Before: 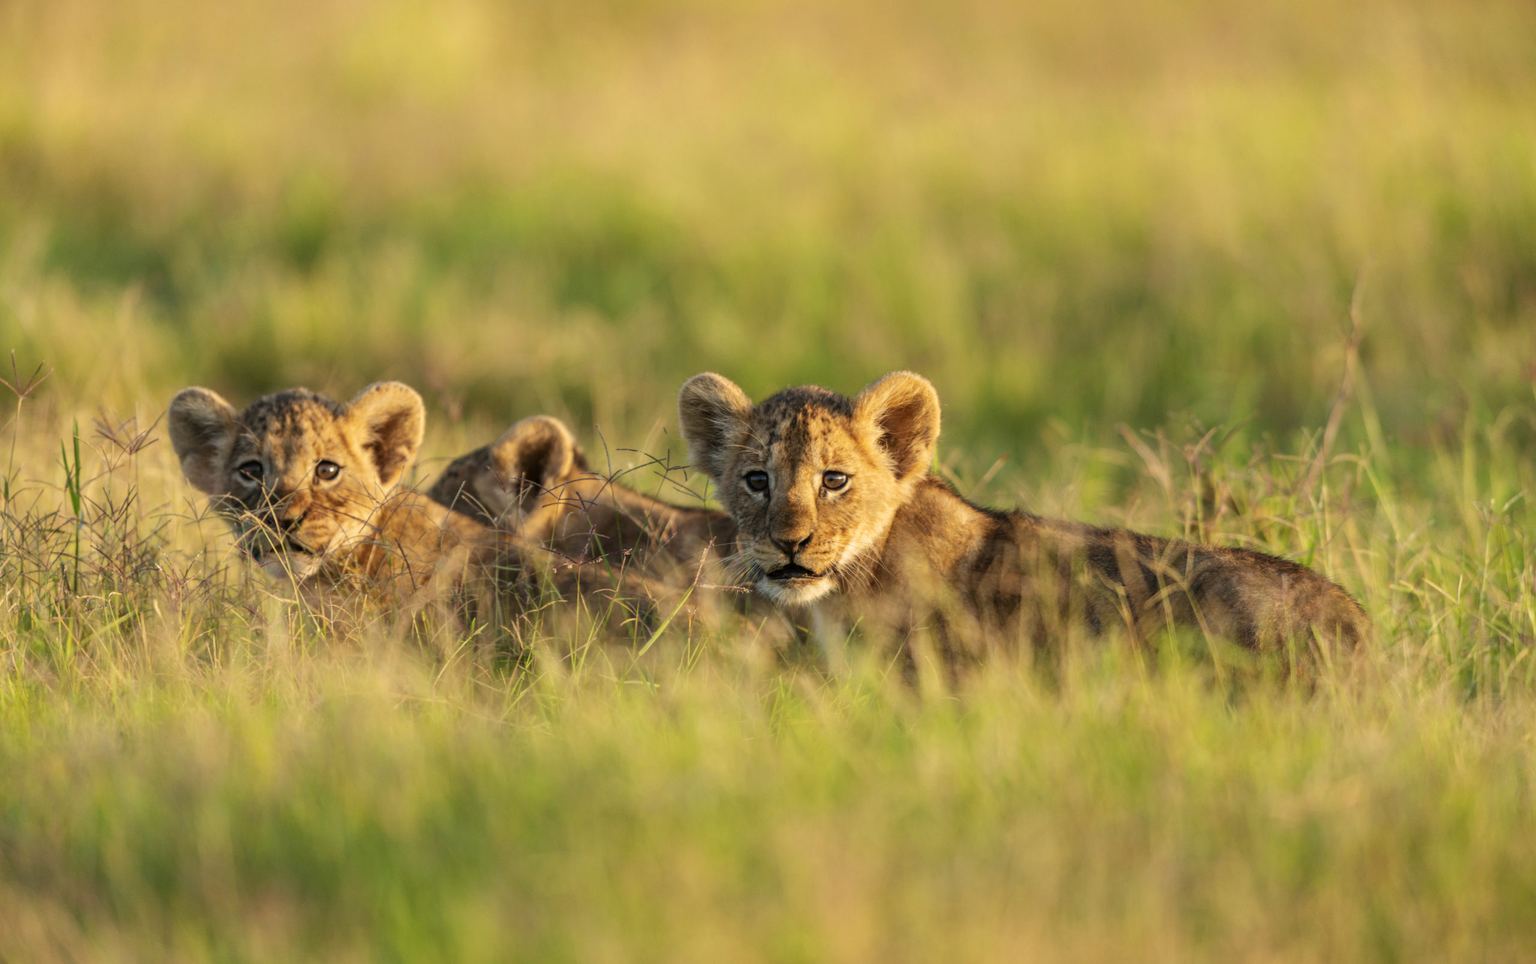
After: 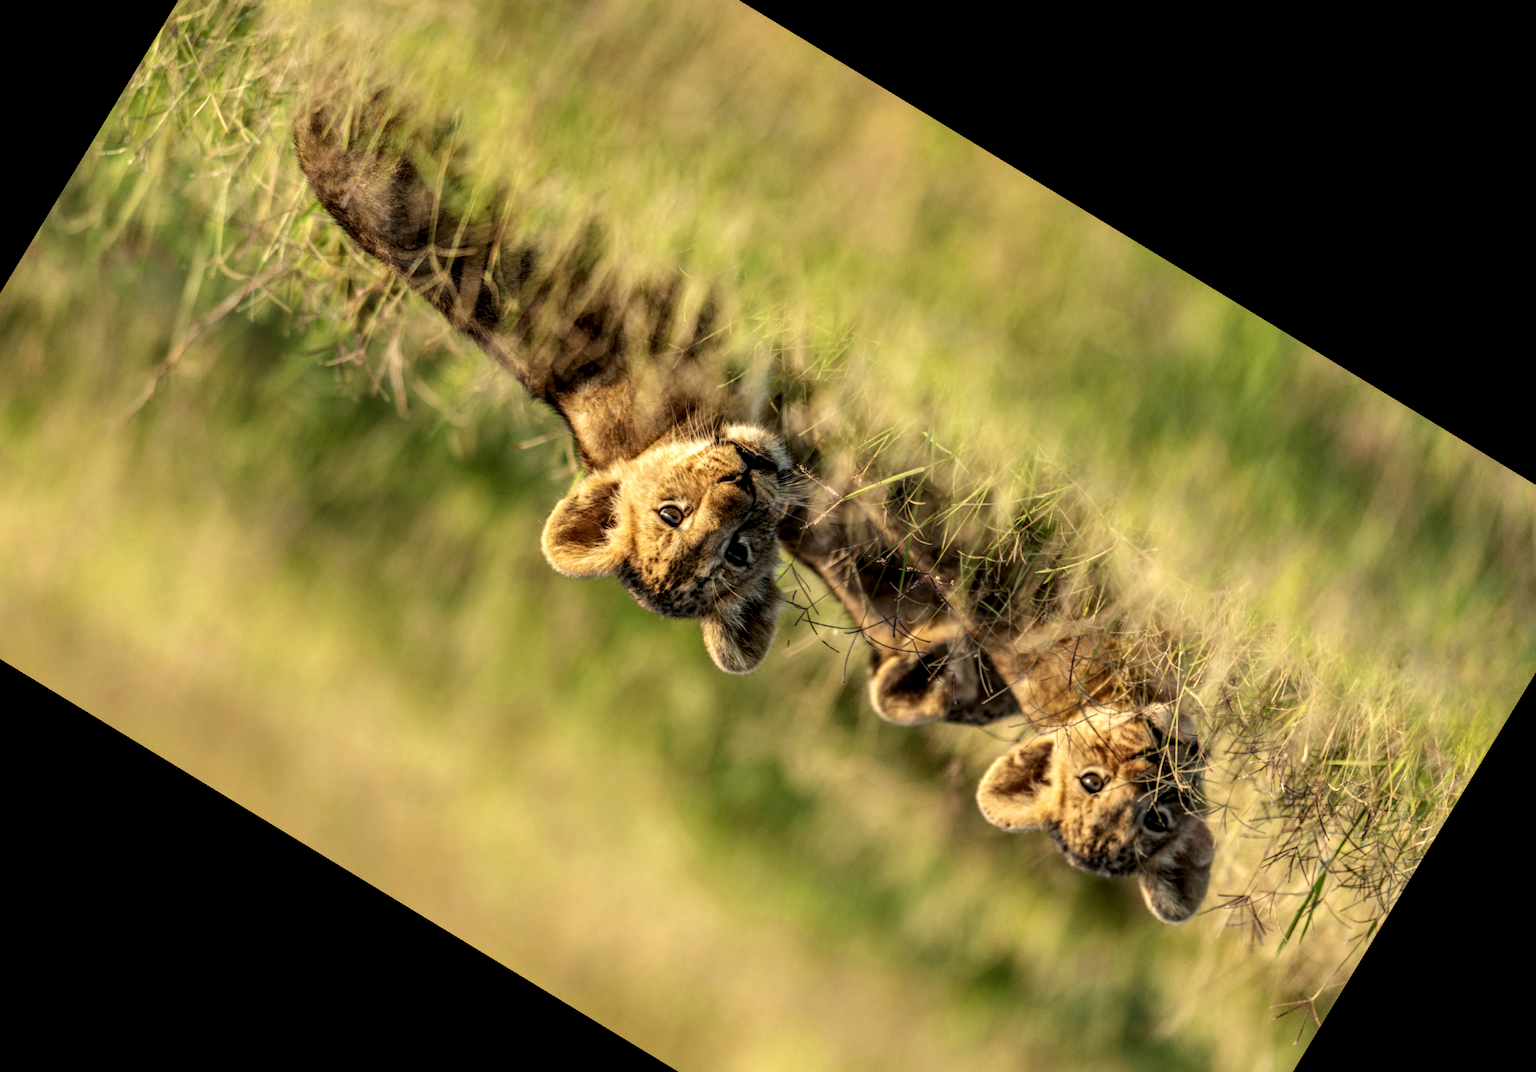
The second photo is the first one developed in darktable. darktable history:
local contrast: highlights 65%, shadows 54%, detail 169%, midtone range 0.514
tone curve: curves: ch0 [(0, 0) (0.584, 0.595) (1, 1)], preserve colors none
crop and rotate: angle 148.68°, left 9.111%, top 15.603%, right 4.588%, bottom 17.041%
exposure: exposure -0.064 EV, compensate highlight preservation false
